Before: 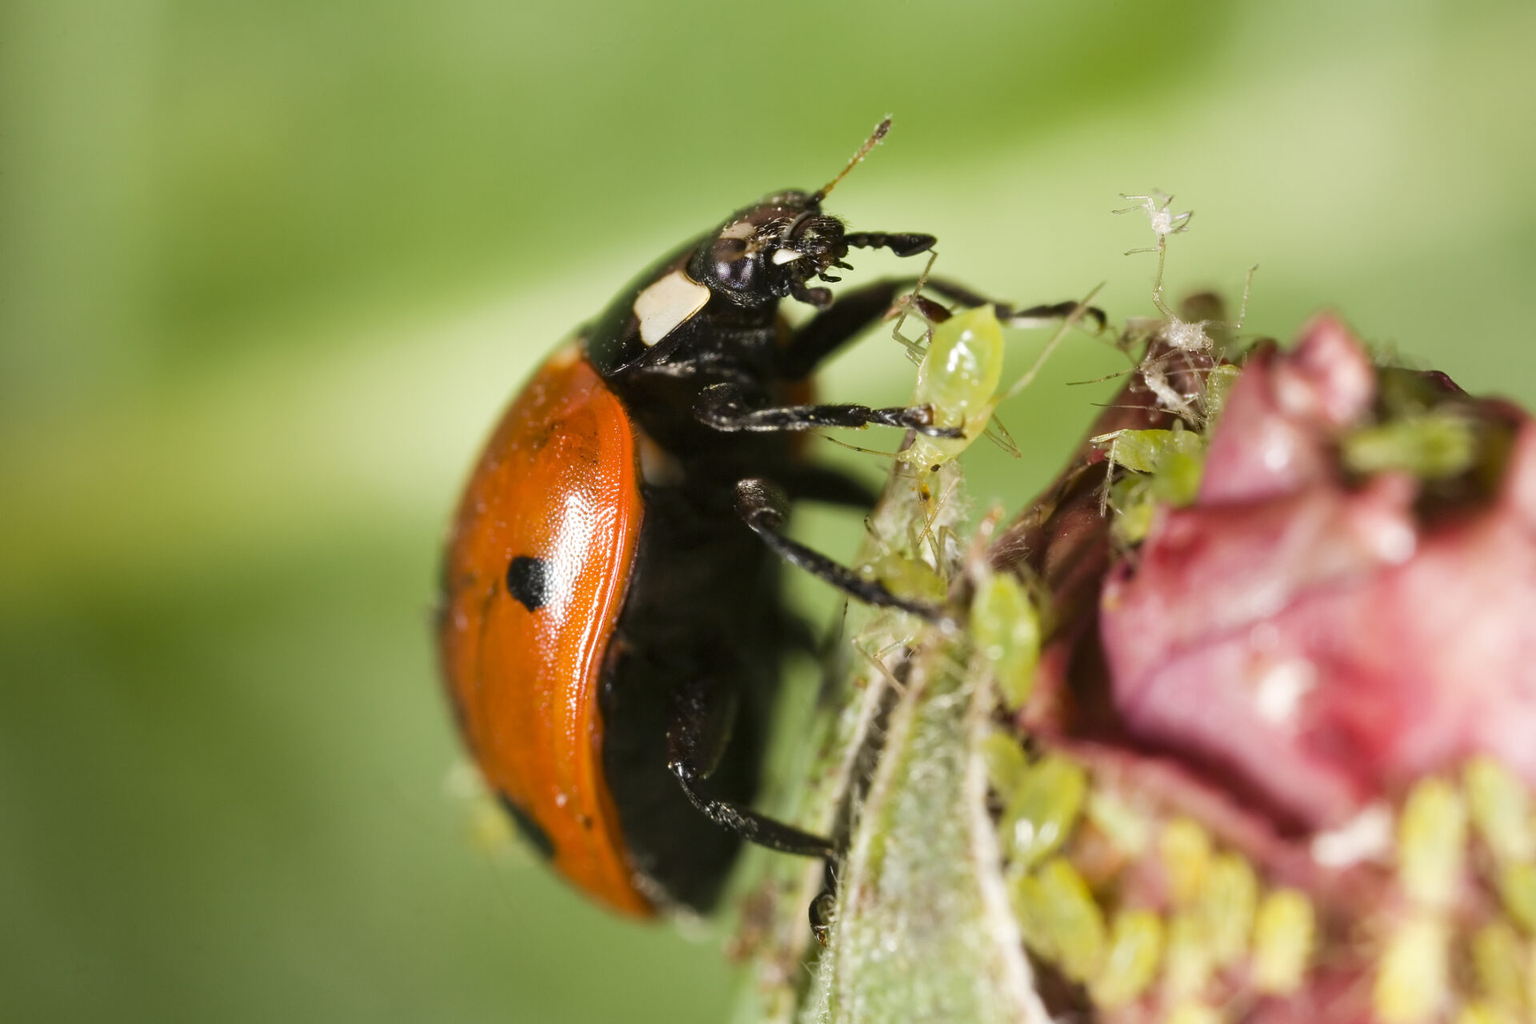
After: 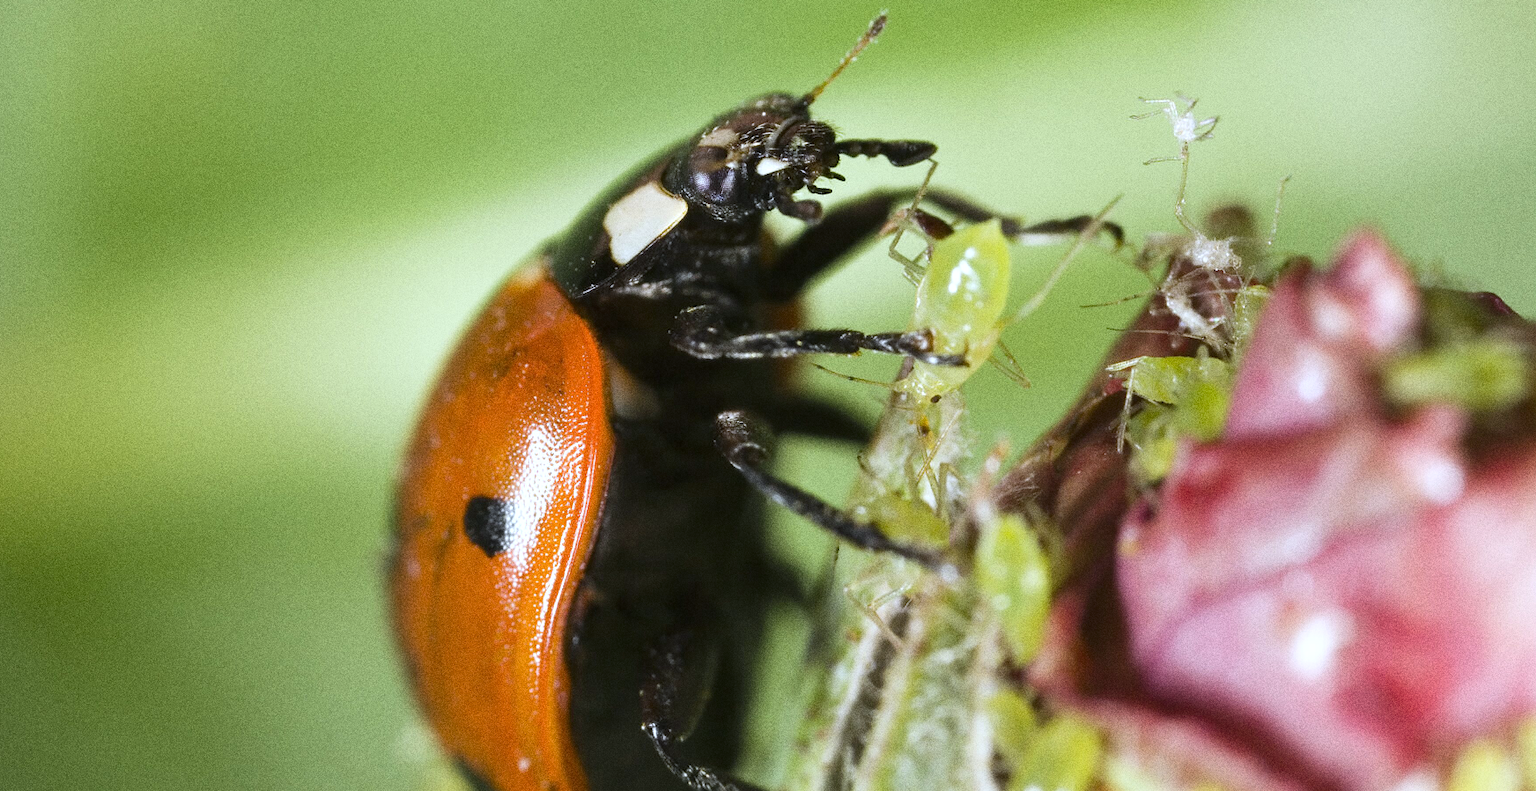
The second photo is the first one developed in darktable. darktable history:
crop: left 5.596%, top 10.314%, right 3.534%, bottom 19.395%
exposure: exposure 0.2 EV, compensate highlight preservation false
grain: coarseness 0.09 ISO, strength 40%
white balance: red 0.931, blue 1.11
